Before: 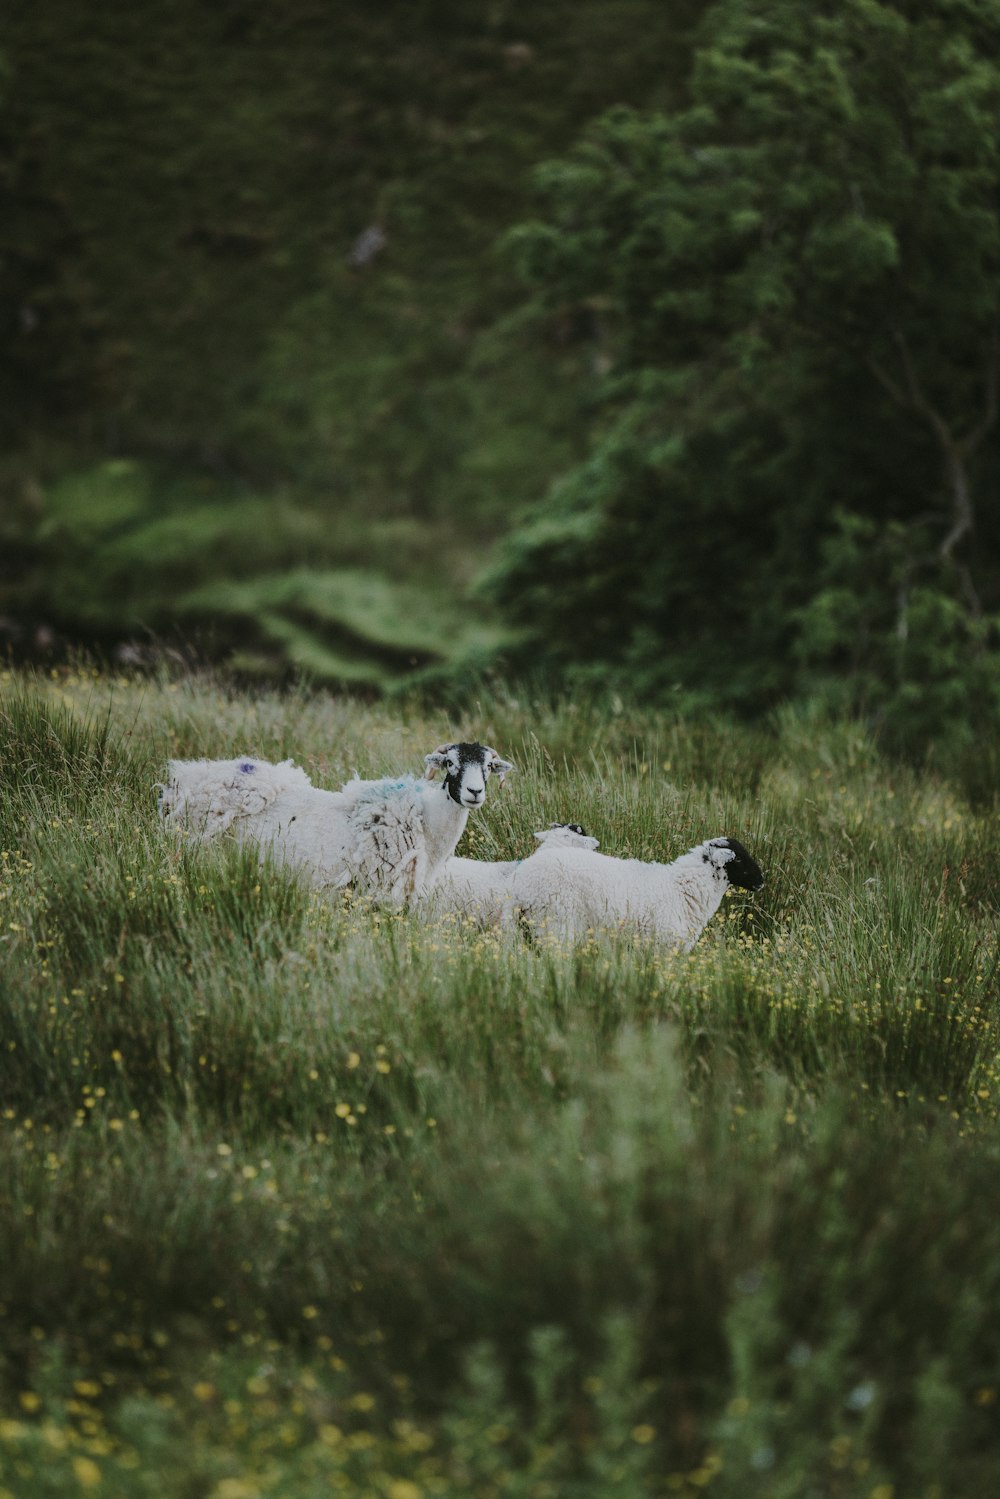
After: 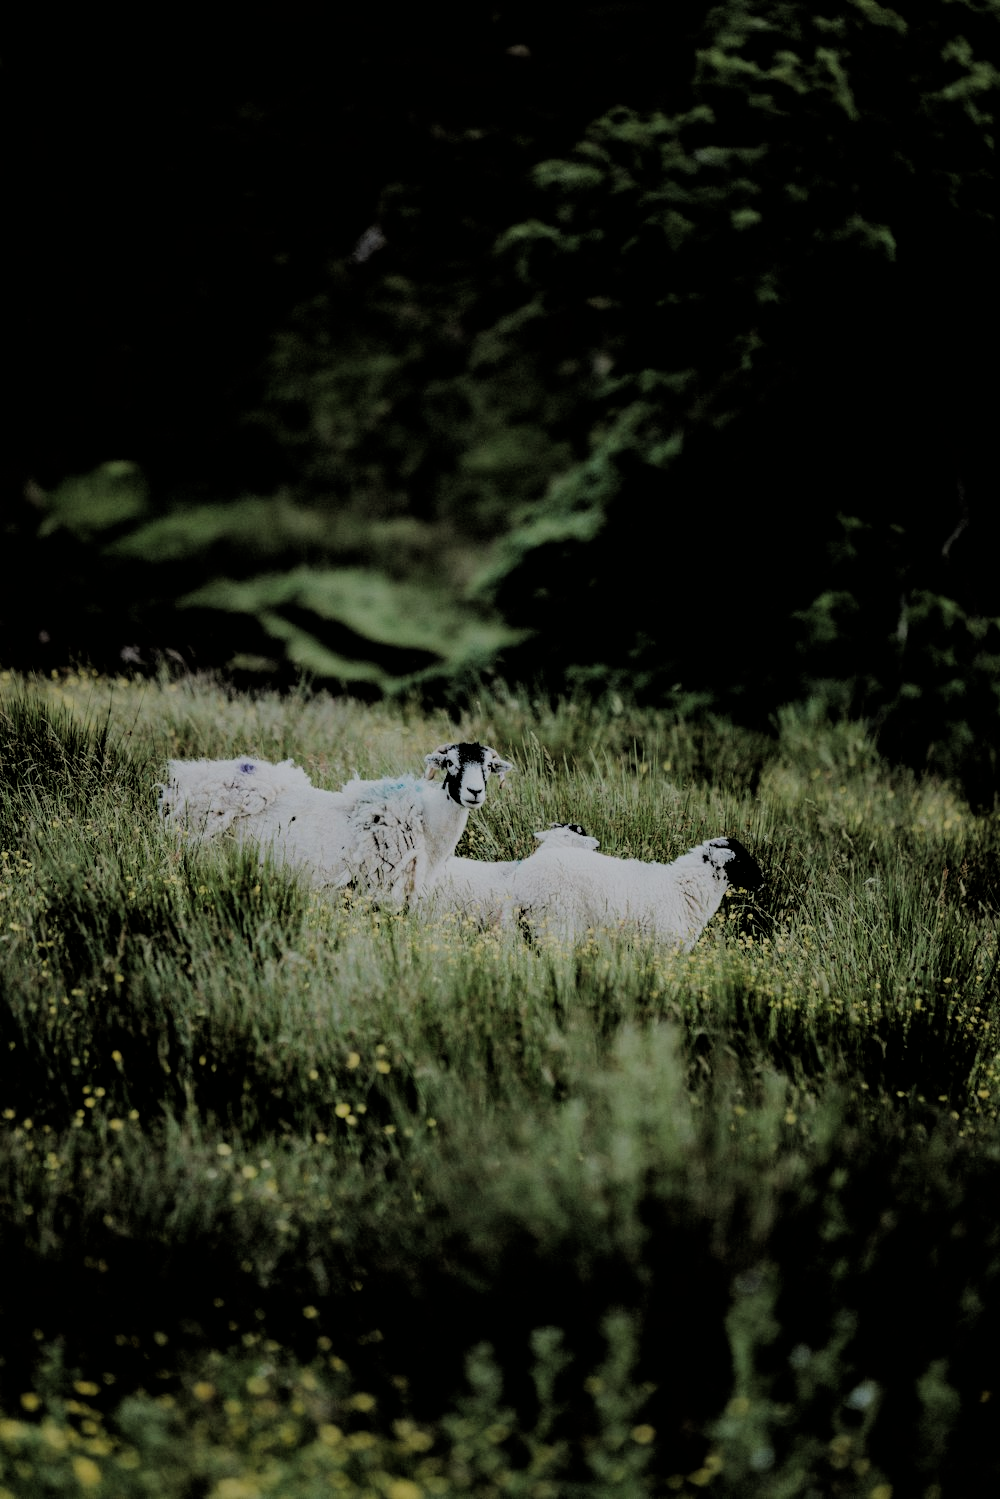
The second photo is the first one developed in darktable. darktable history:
filmic rgb: black relative exposure -2.76 EV, white relative exposure 4.56 EV, threshold 2.94 EV, hardness 1.75, contrast 1.26, enable highlight reconstruction true
